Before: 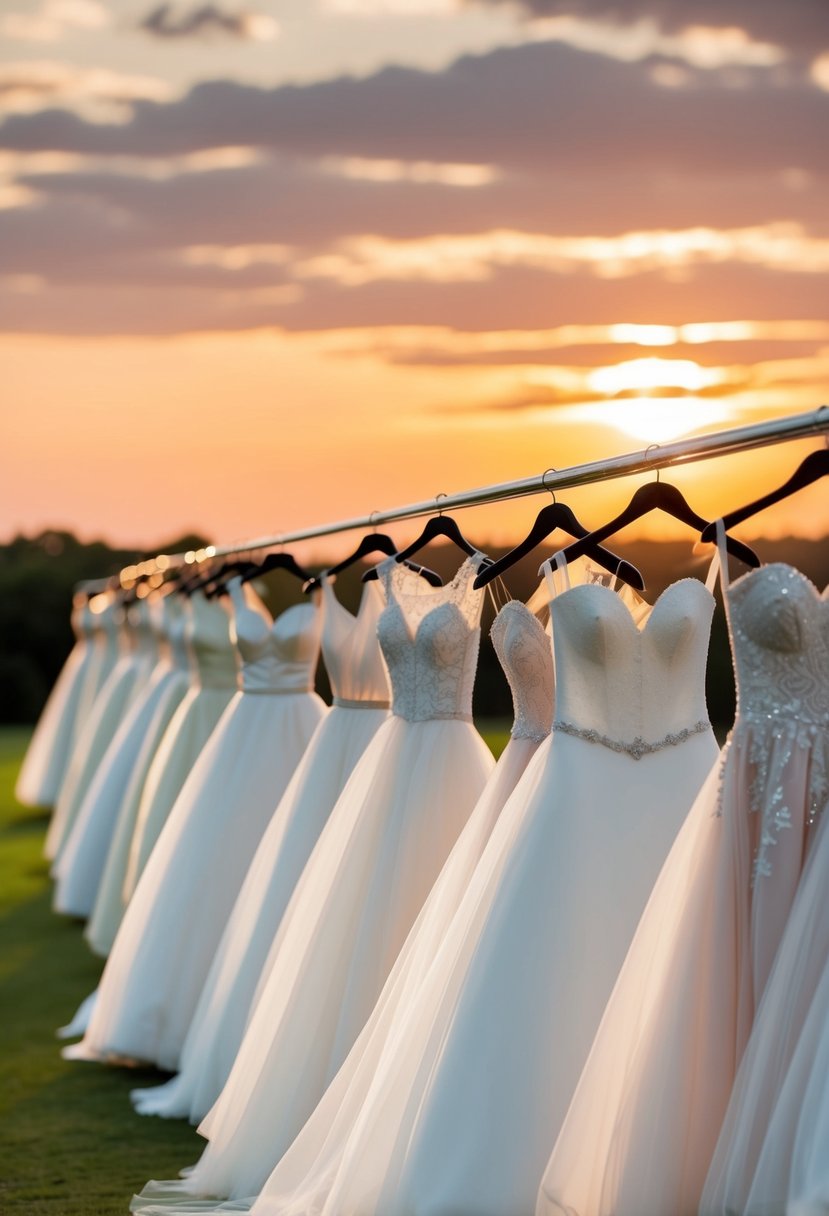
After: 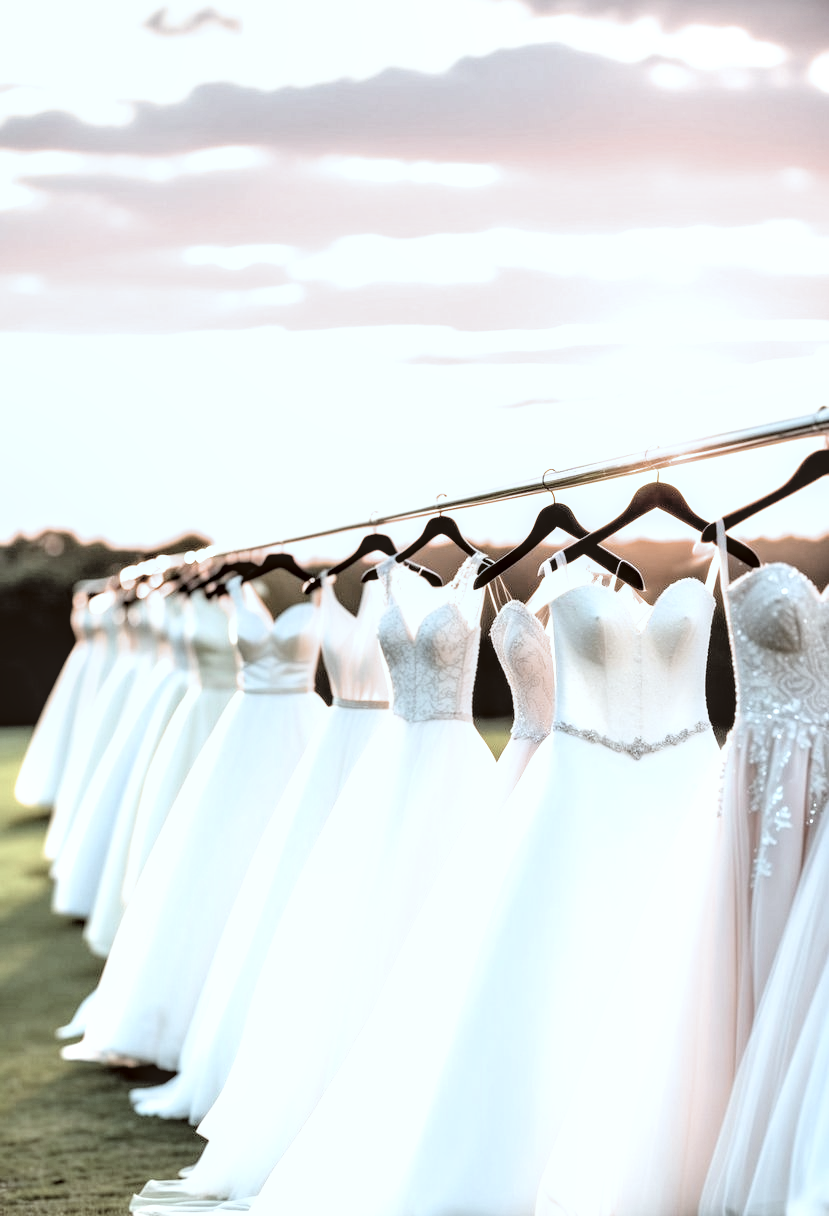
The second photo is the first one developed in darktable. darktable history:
exposure: black level correction 0.001, exposure 1.398 EV, compensate highlight preservation false
filmic rgb: middle gray luminance 8.91%, black relative exposure -6.34 EV, white relative exposure 2.71 EV, target black luminance 0%, hardness 4.72, latitude 74.23%, contrast 1.337, shadows ↔ highlights balance 10.13%, iterations of high-quality reconstruction 0
local contrast: highlights 63%, detail 143%, midtone range 0.435
color correction: highlights a* -3.41, highlights b* -6.26, shadows a* 3.22, shadows b* 5.31
contrast brightness saturation: brightness 0.189, saturation -0.492
